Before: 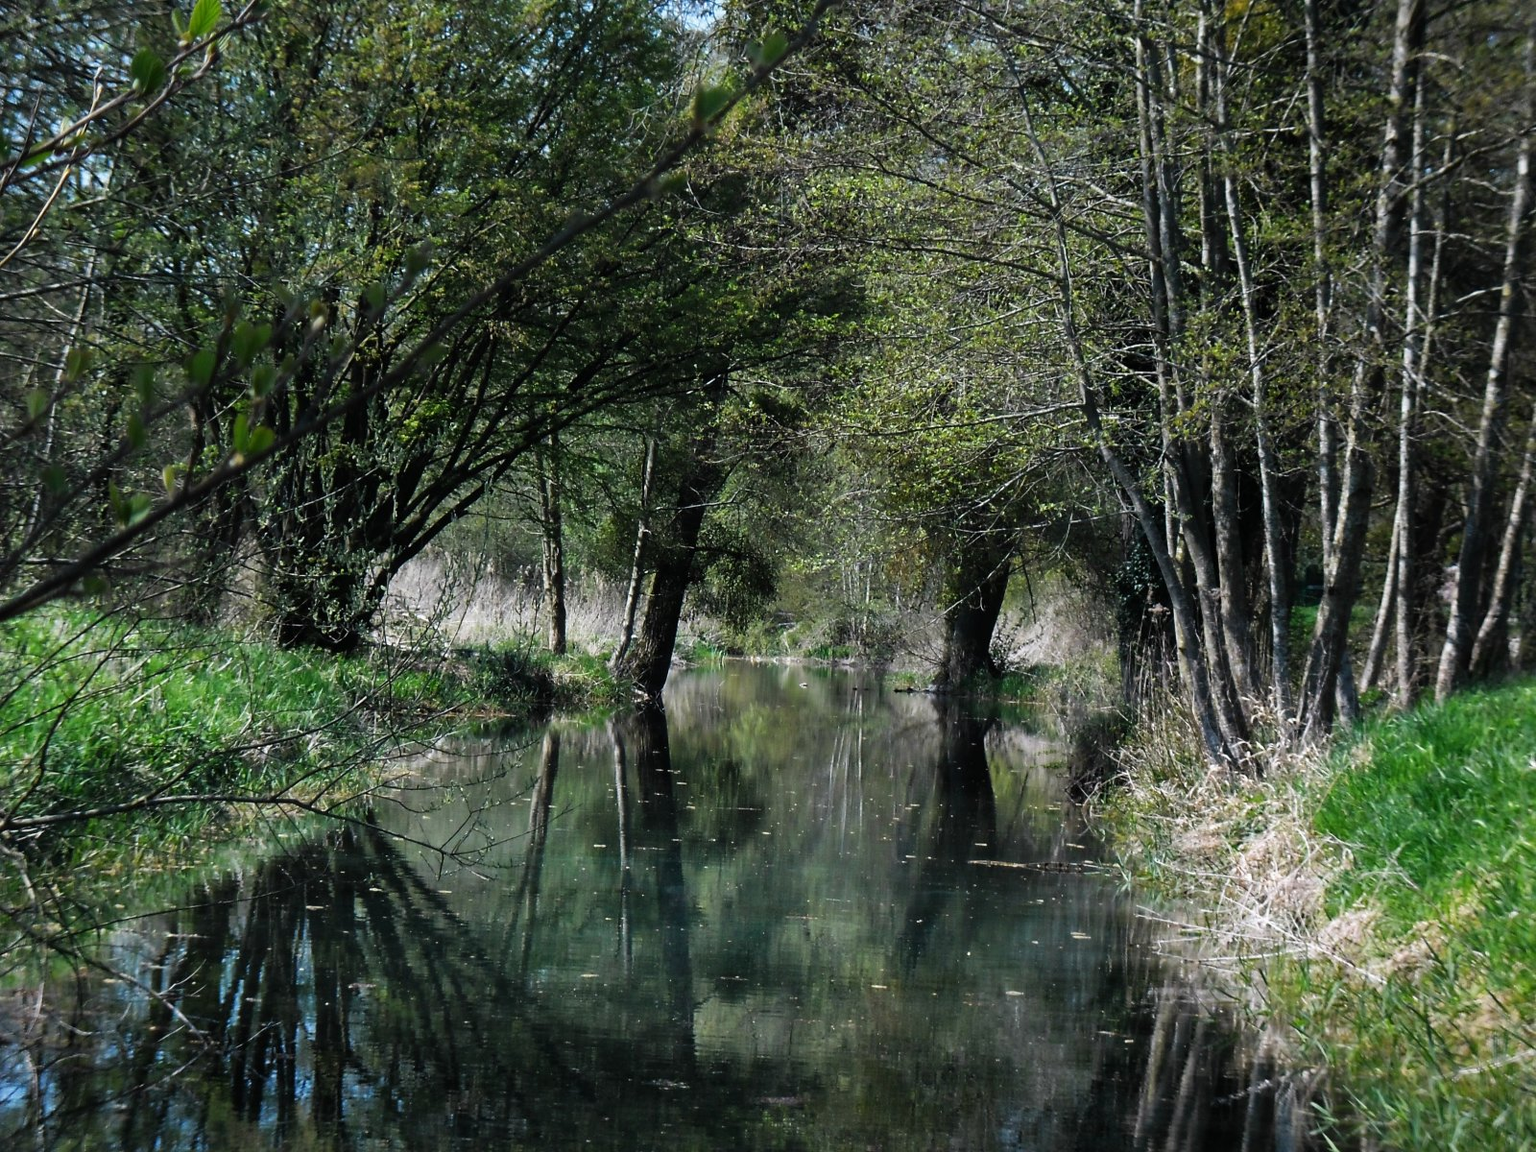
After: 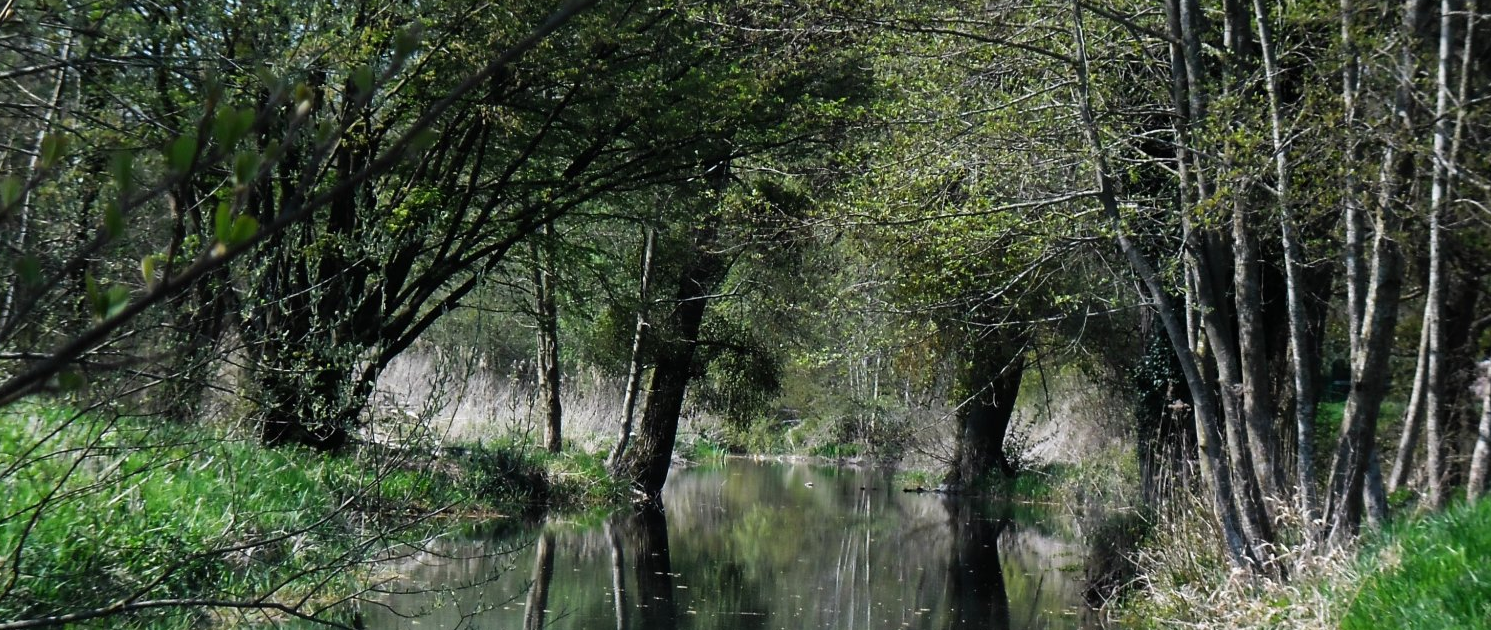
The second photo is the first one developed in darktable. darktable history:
crop: left 1.786%, top 19.118%, right 4.97%, bottom 28.35%
